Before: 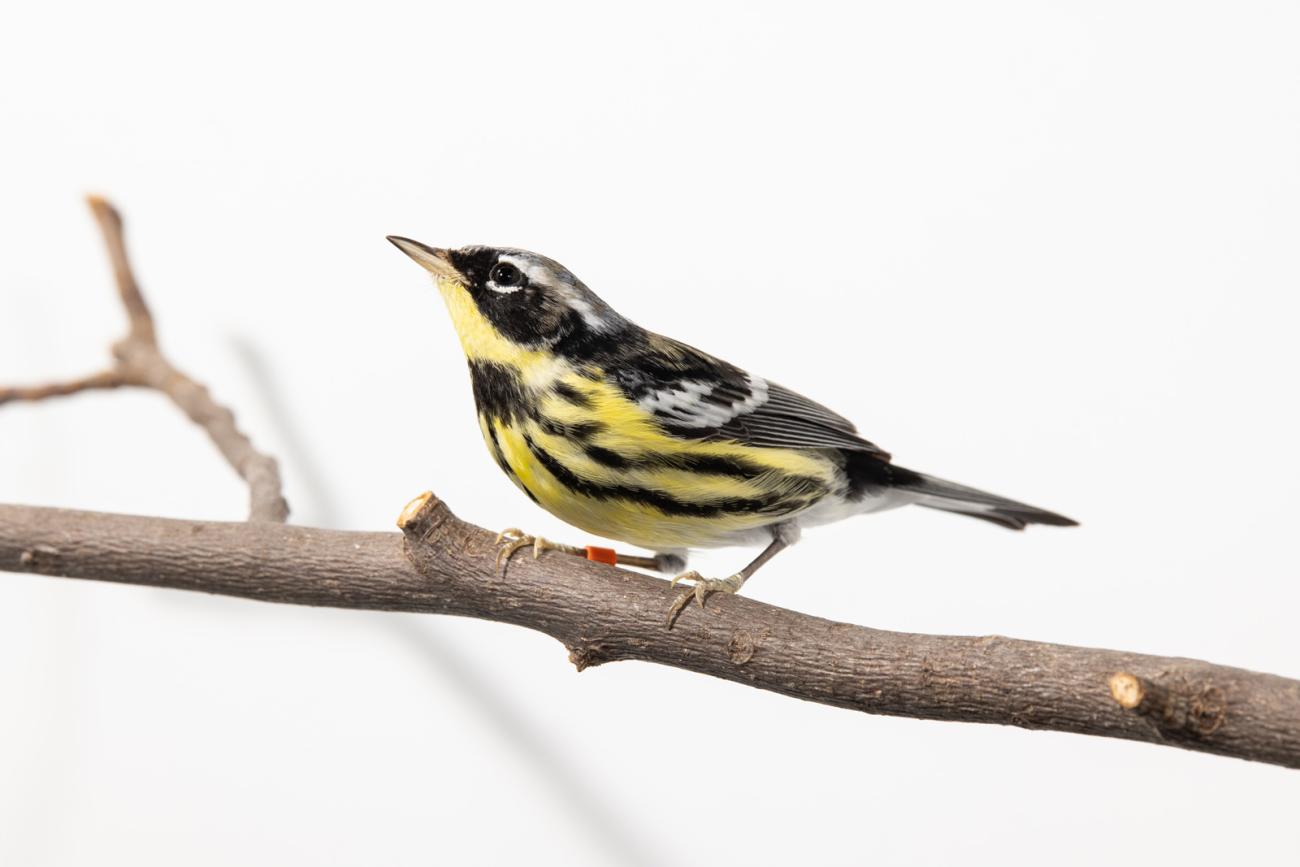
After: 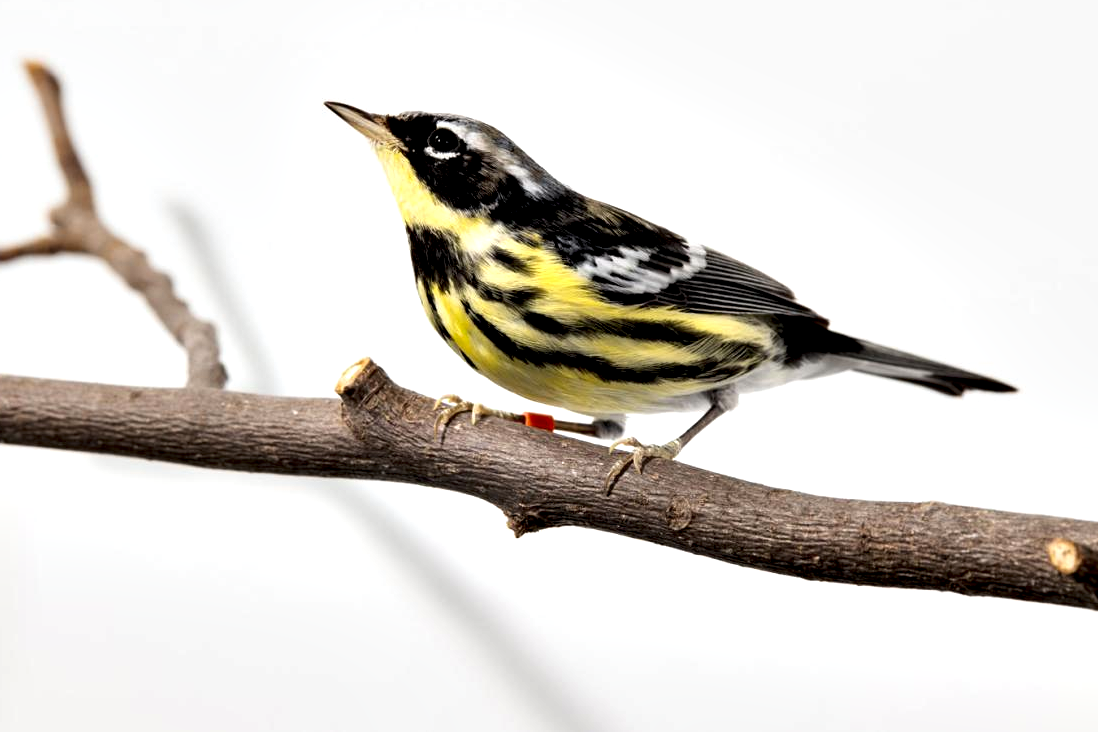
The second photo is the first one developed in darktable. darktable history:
contrast equalizer: octaves 7, y [[0.6 ×6], [0.55 ×6], [0 ×6], [0 ×6], [0 ×6]]
crop and rotate: left 4.806%, top 15.508%, right 10.666%
